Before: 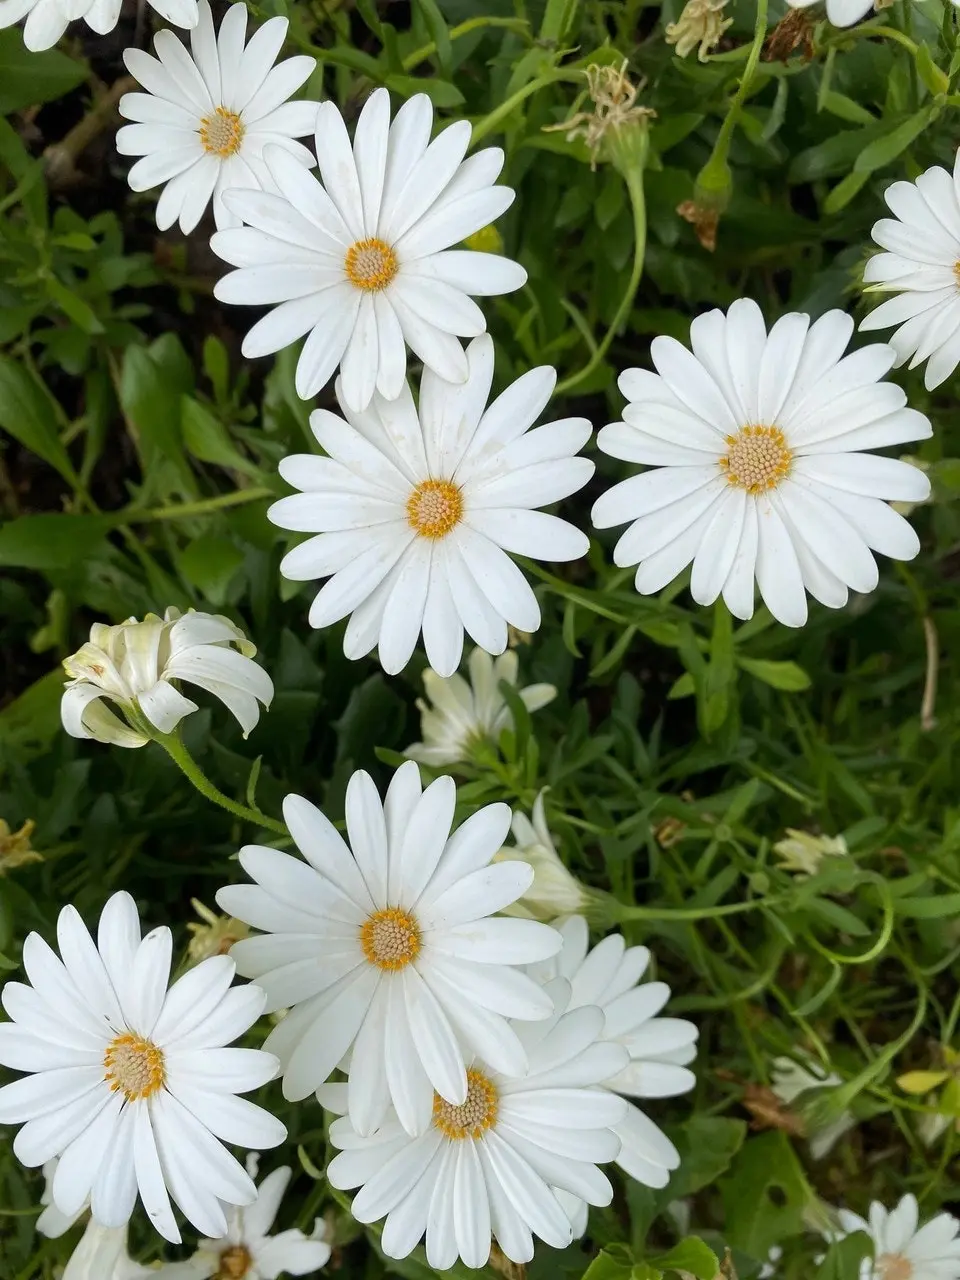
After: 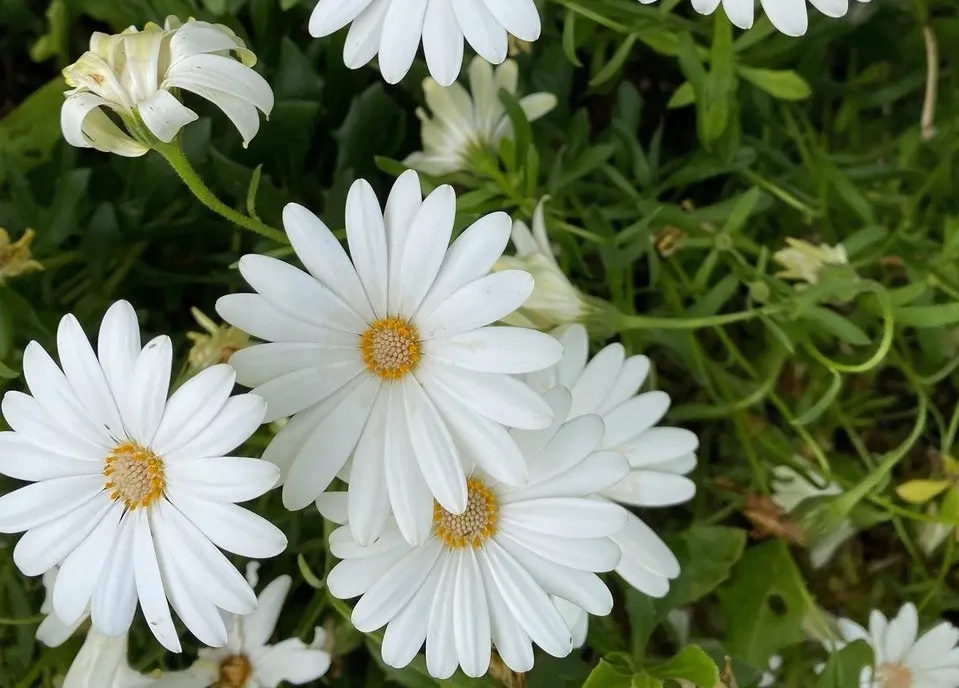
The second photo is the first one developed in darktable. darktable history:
shadows and highlights: shadows 37.27, highlights -28.18, soften with gaussian
crop and rotate: top 46.237%
